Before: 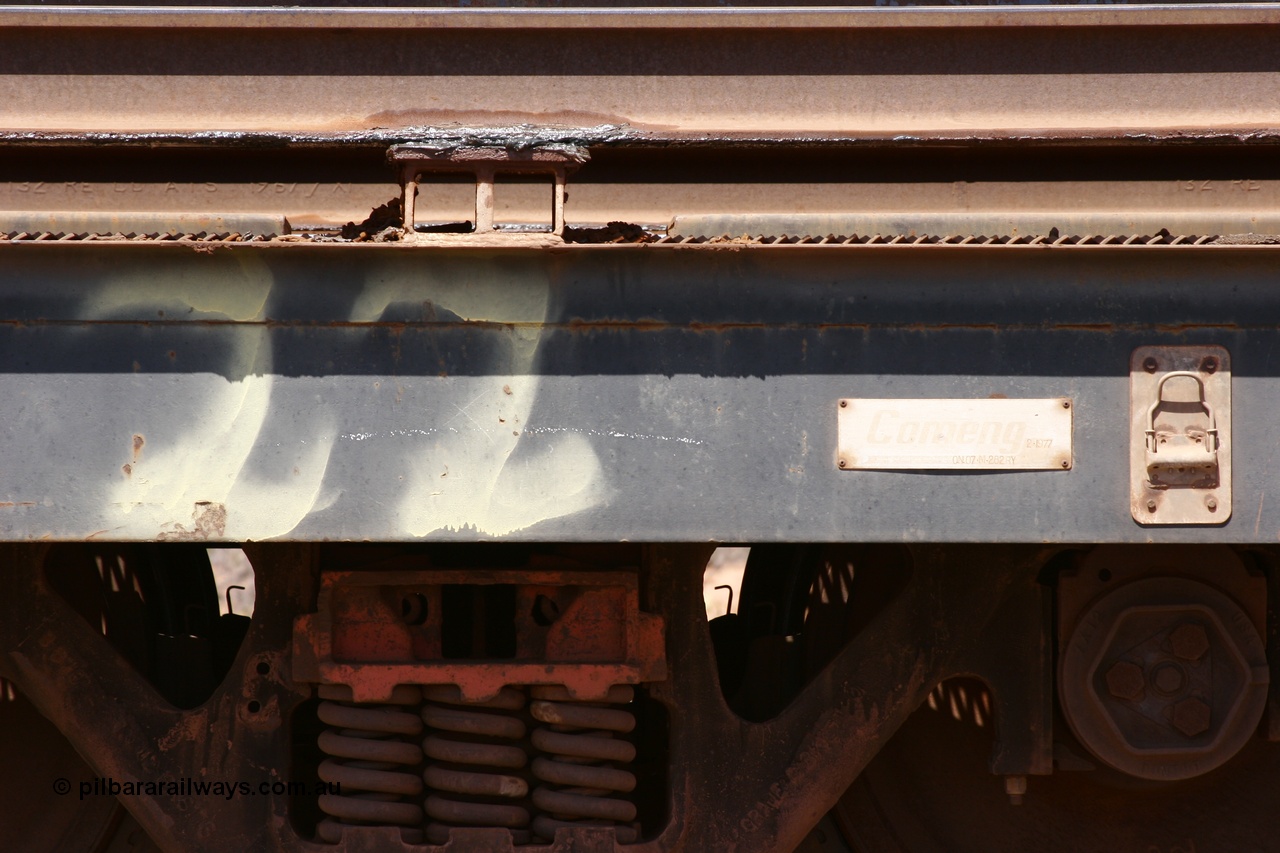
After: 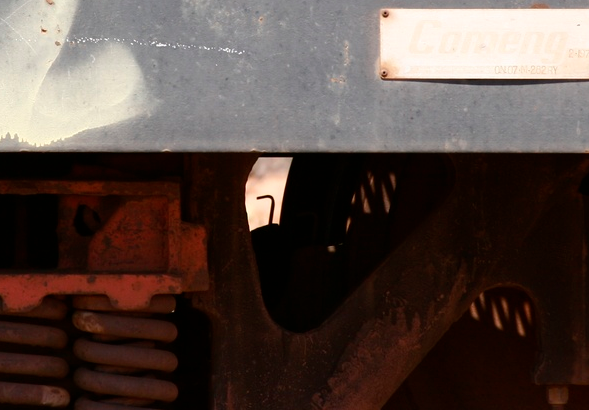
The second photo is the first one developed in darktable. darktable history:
crop: left 35.858%, top 45.749%, right 18.117%, bottom 6.069%
